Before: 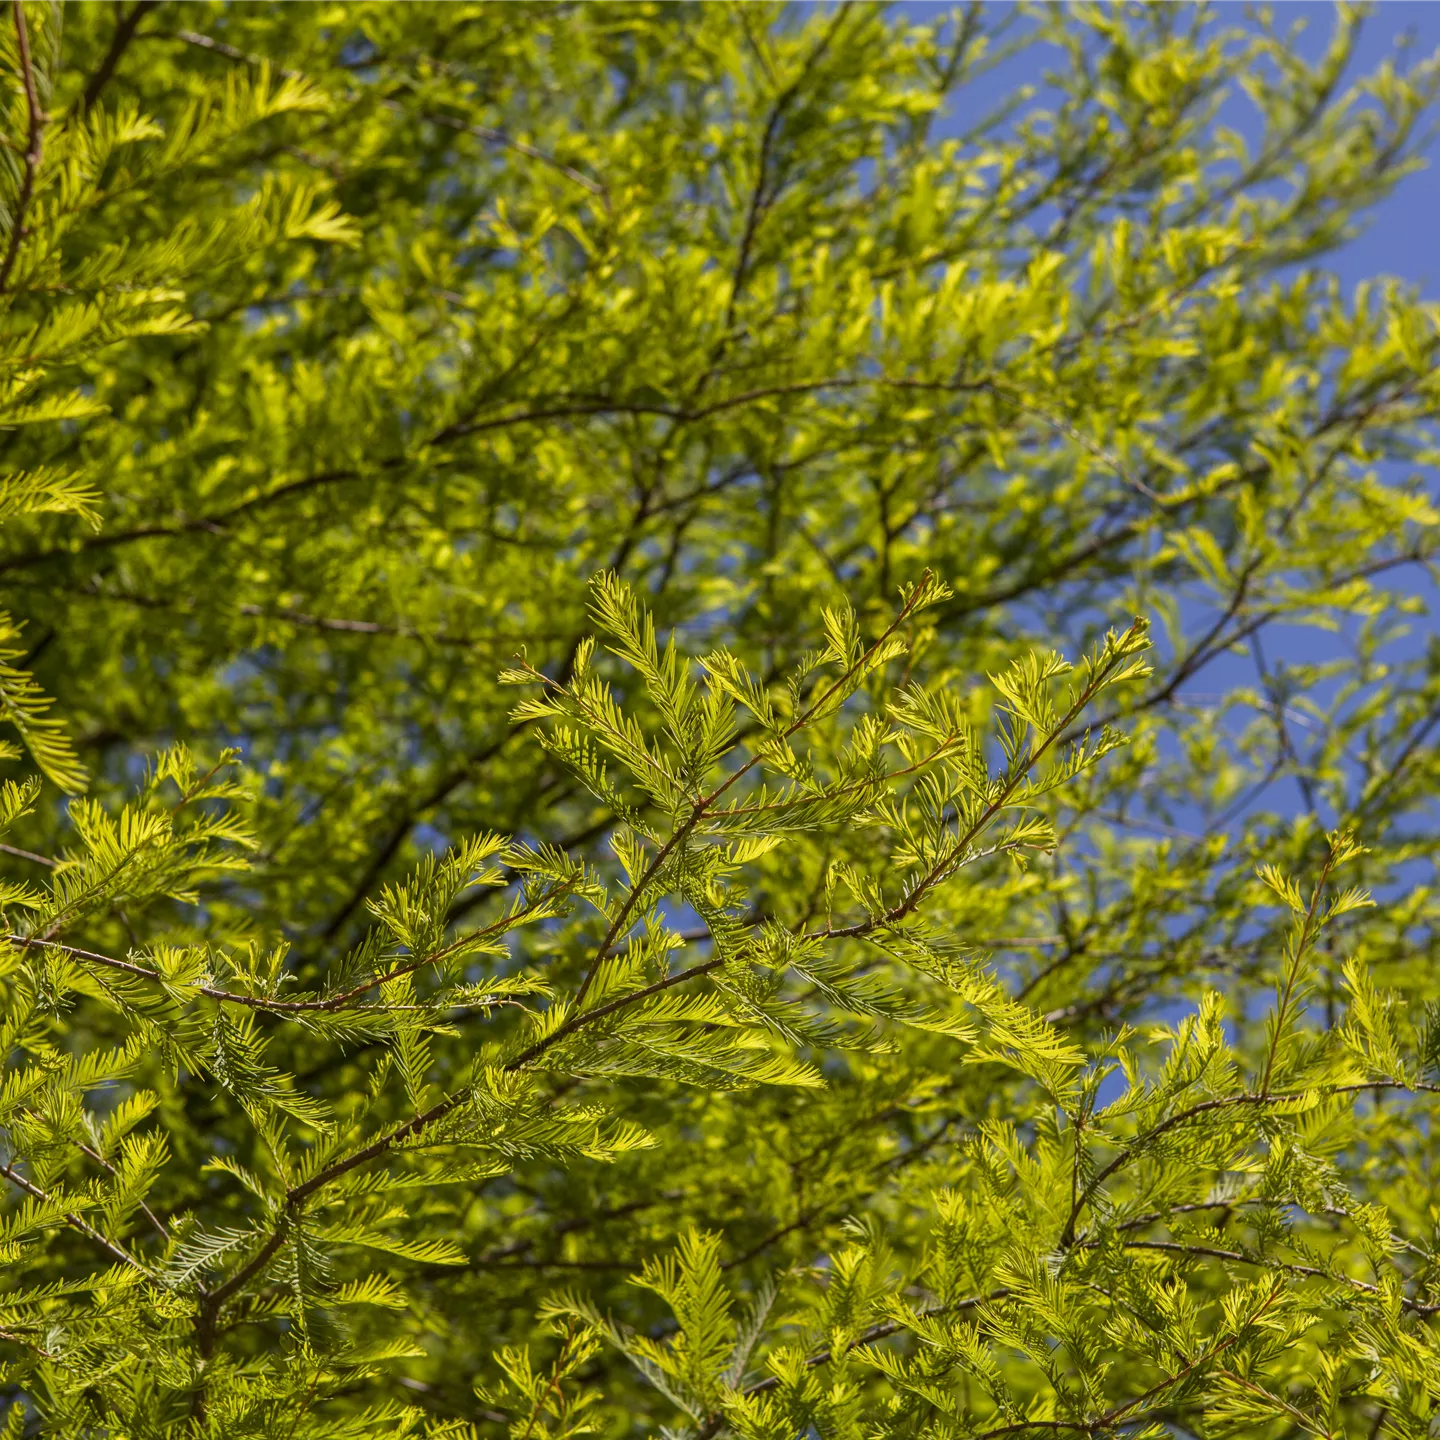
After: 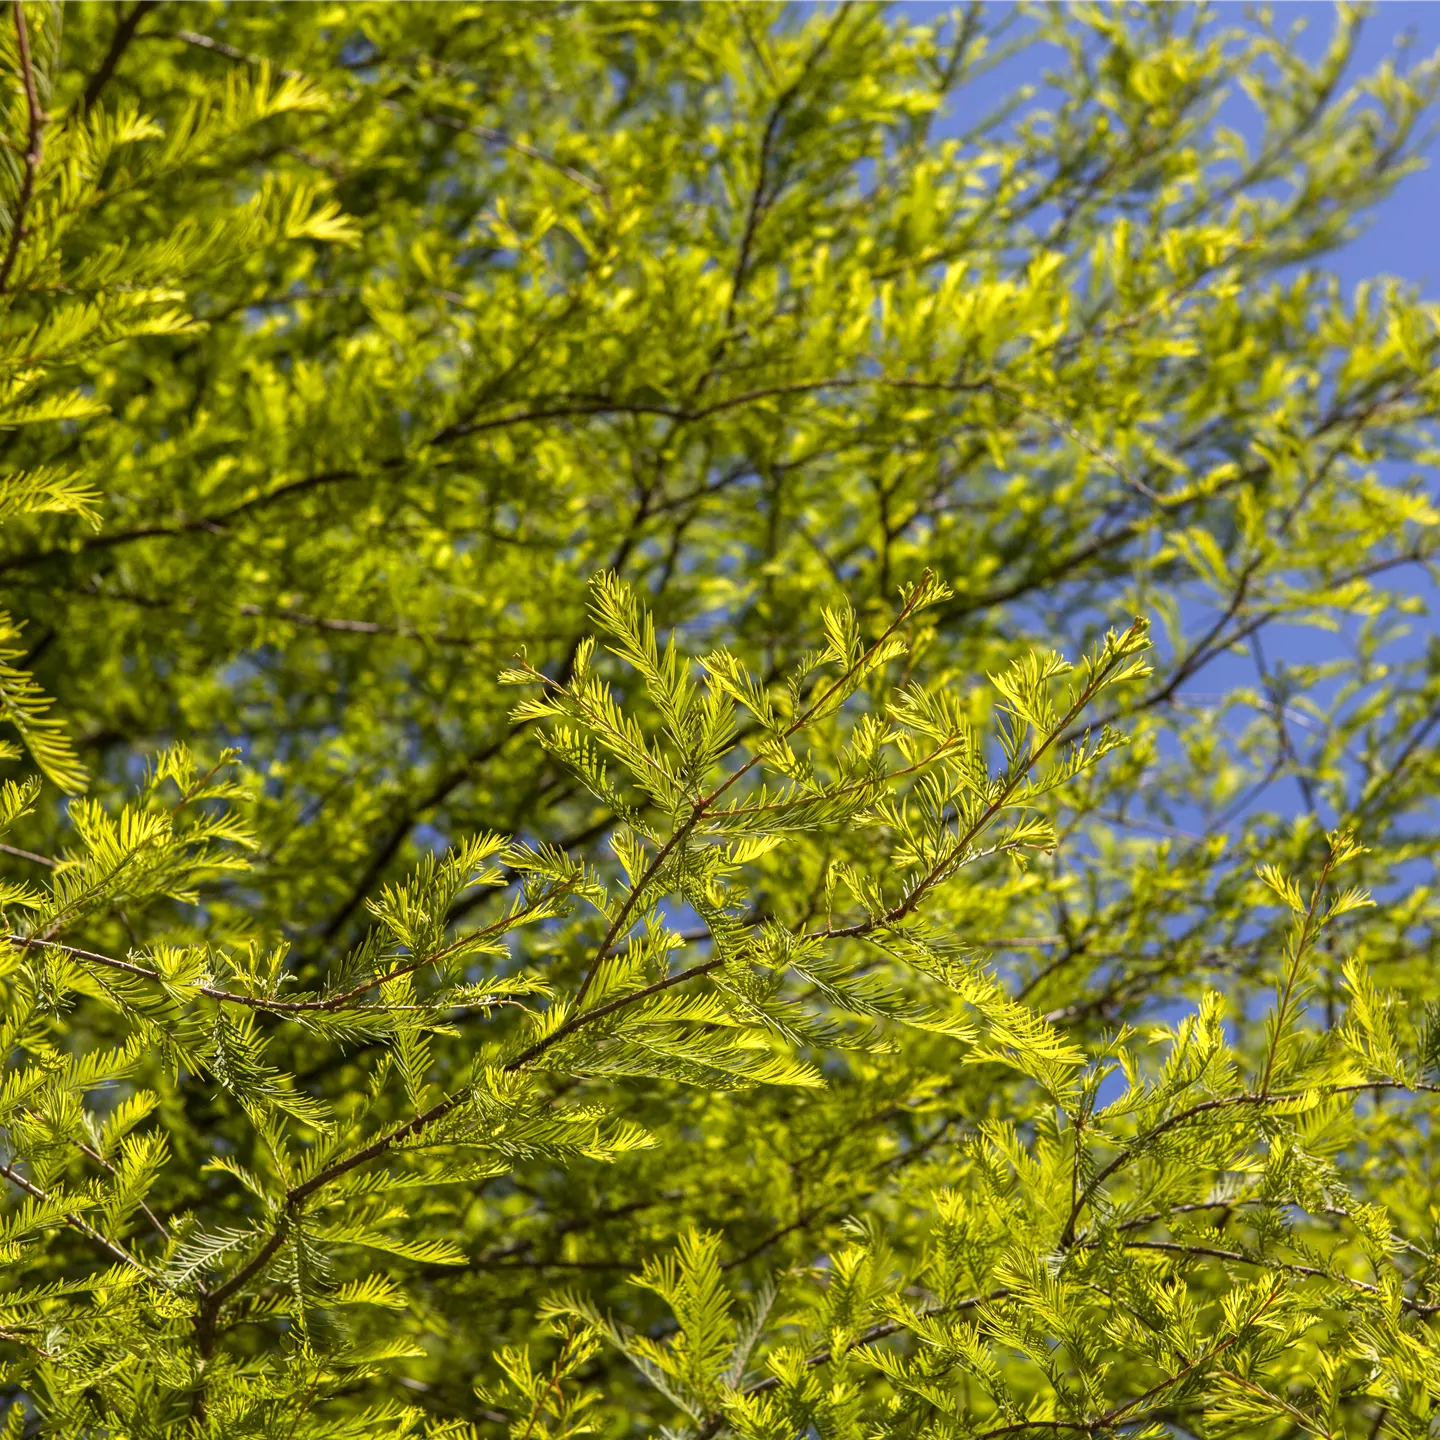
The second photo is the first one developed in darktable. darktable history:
tone equalizer: -8 EV -0.429 EV, -7 EV -0.36 EV, -6 EV -0.294 EV, -5 EV -0.218 EV, -3 EV 0.23 EV, -2 EV 0.304 EV, -1 EV 0.404 EV, +0 EV 0.404 EV
